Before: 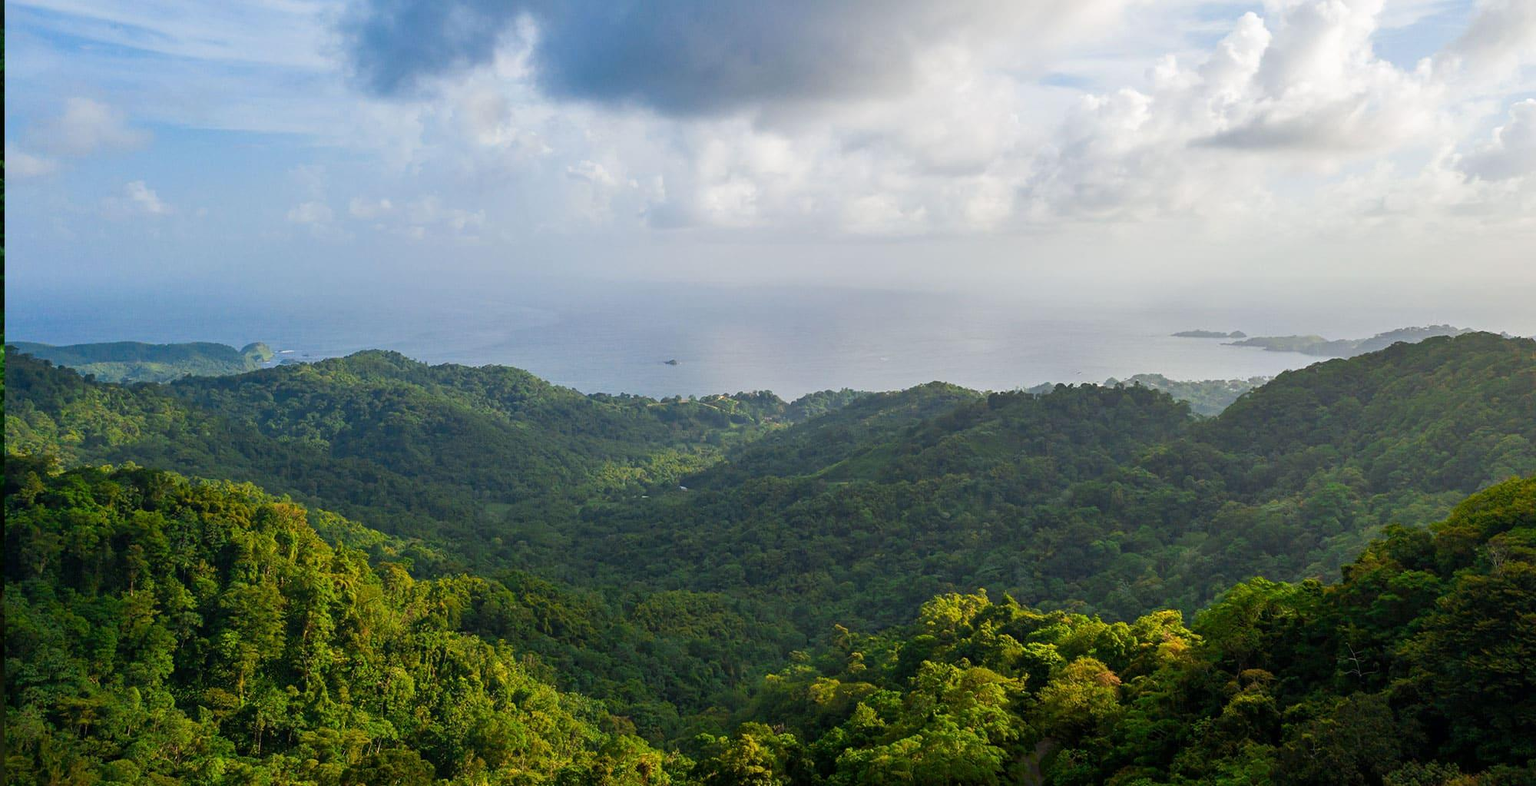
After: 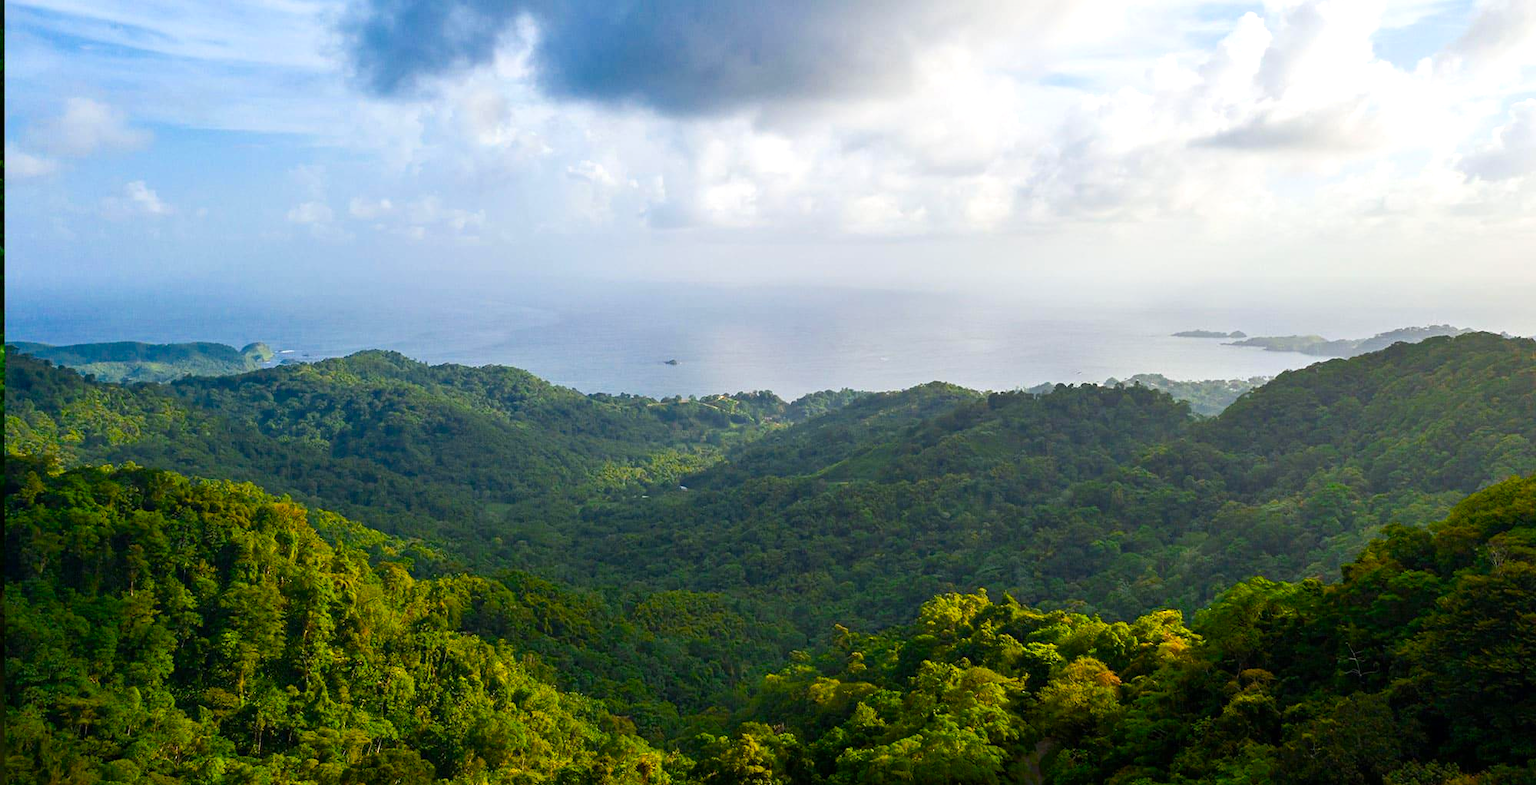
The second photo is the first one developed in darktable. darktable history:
shadows and highlights: shadows -12.5, white point adjustment 4, highlights 28.33
color balance rgb: linear chroma grading › shadows 16%, perceptual saturation grading › global saturation 8%, perceptual saturation grading › shadows 4%, perceptual brilliance grading › global brilliance 2%, perceptual brilliance grading › highlights 8%, perceptual brilliance grading › shadows -4%, global vibrance 16%, saturation formula JzAzBz (2021)
